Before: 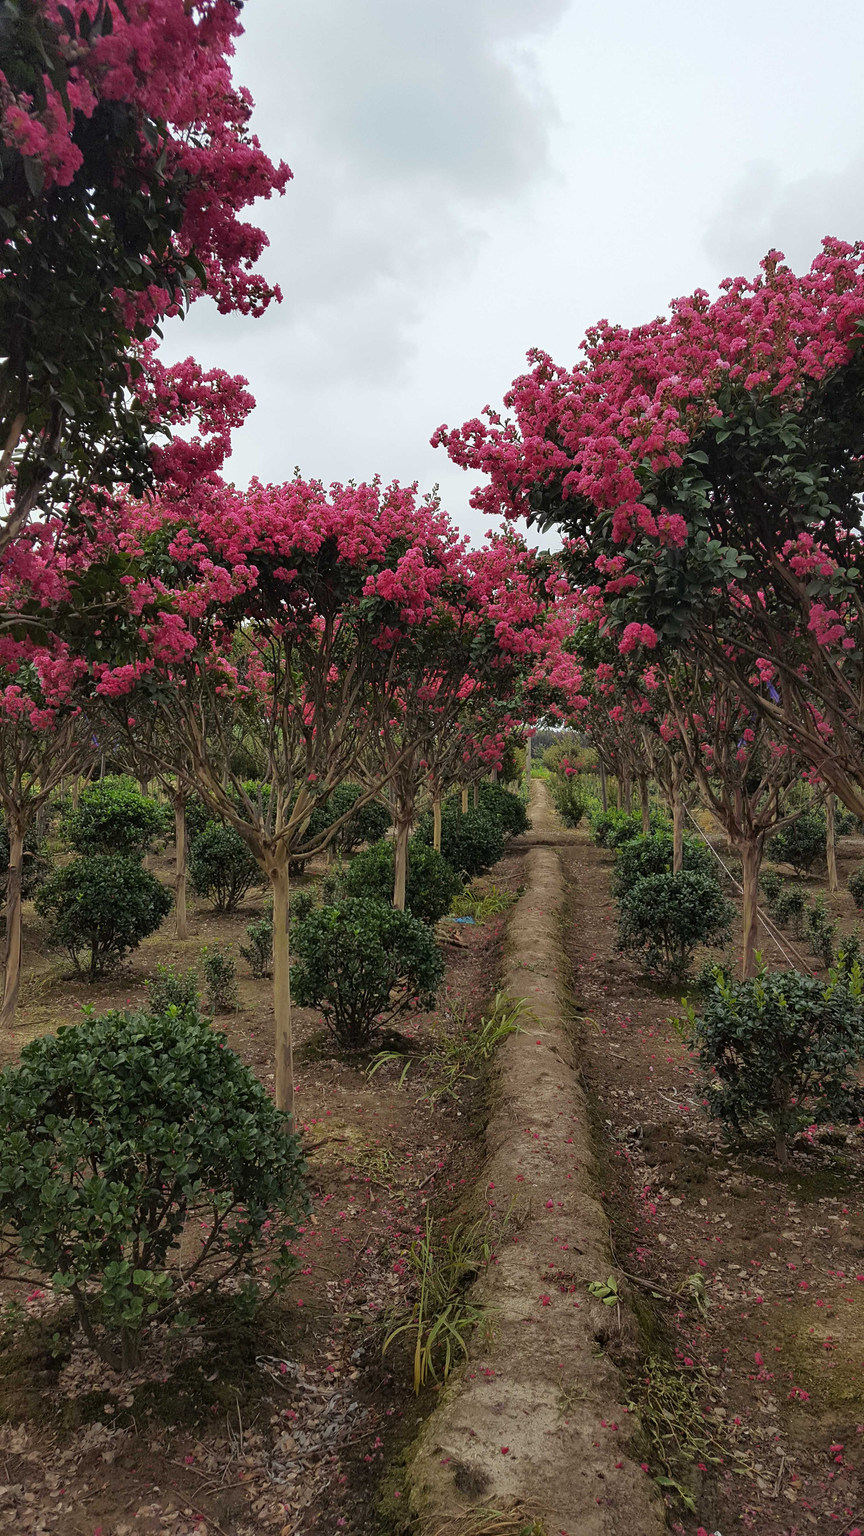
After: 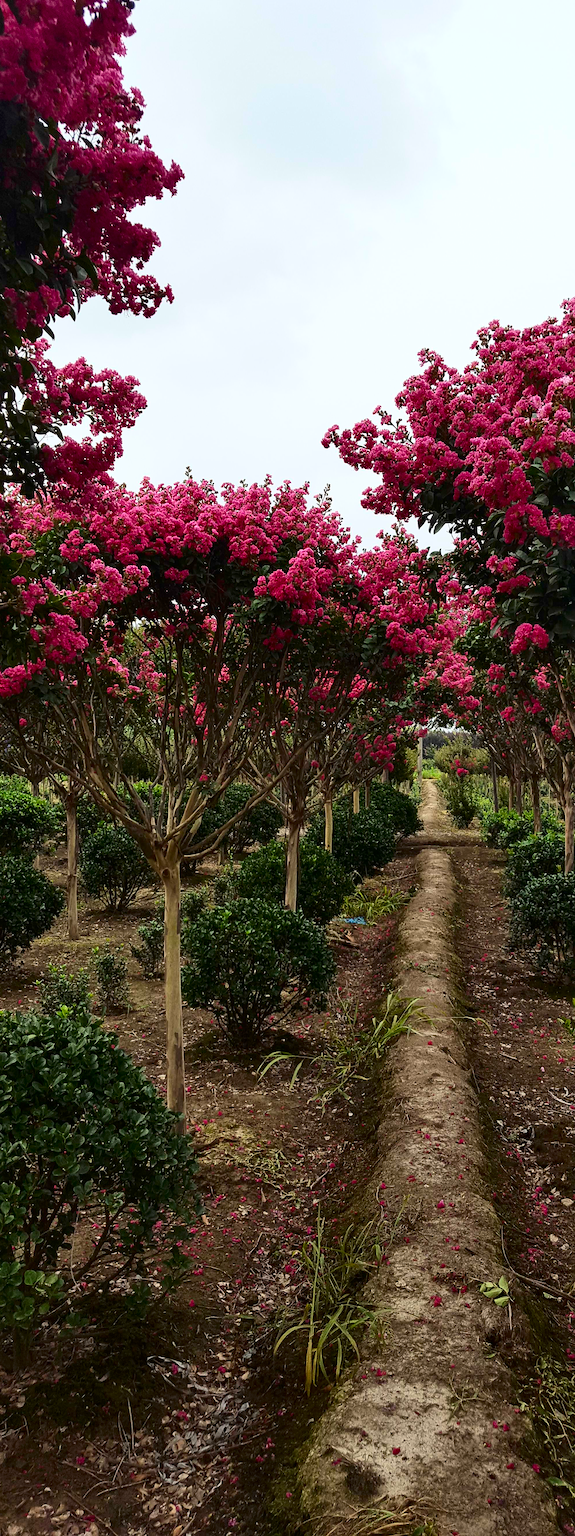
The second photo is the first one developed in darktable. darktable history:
crop and rotate: left 12.673%, right 20.66%
contrast brightness saturation: contrast 0.4, brightness 0.05, saturation 0.25
